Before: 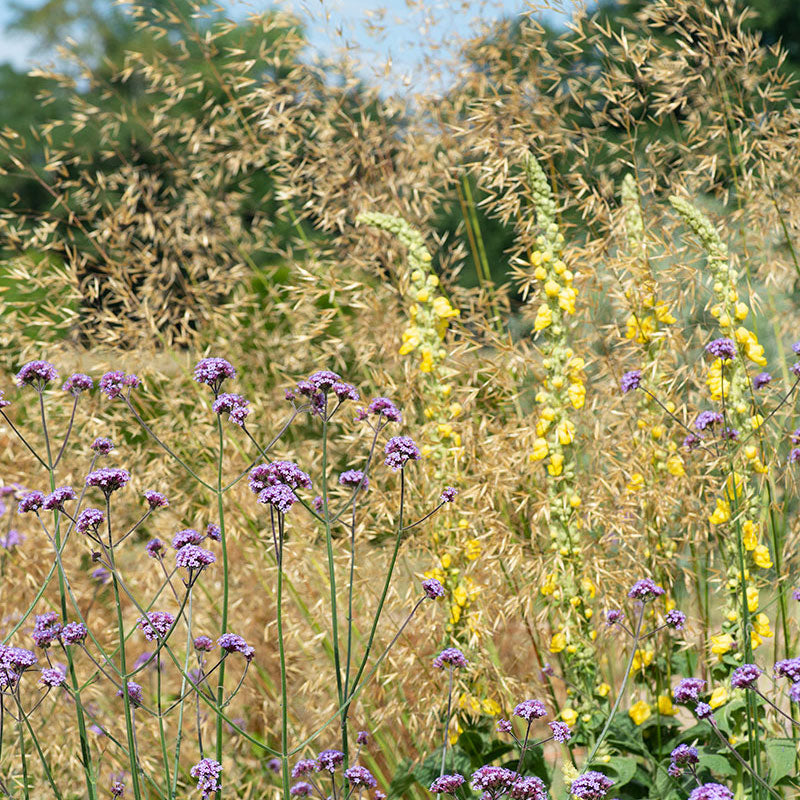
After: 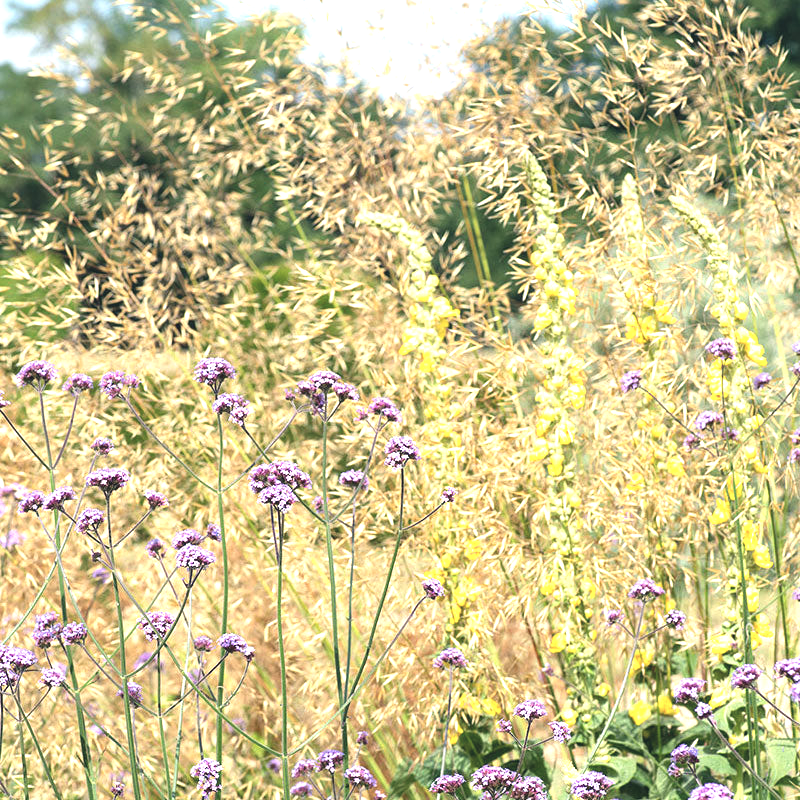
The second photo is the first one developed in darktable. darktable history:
exposure: black level correction -0.005, exposure 1.004 EV, compensate exposure bias true, compensate highlight preservation false
color correction: highlights a* 2.78, highlights b* 5.02, shadows a* -2.75, shadows b* -4.82, saturation 0.822
